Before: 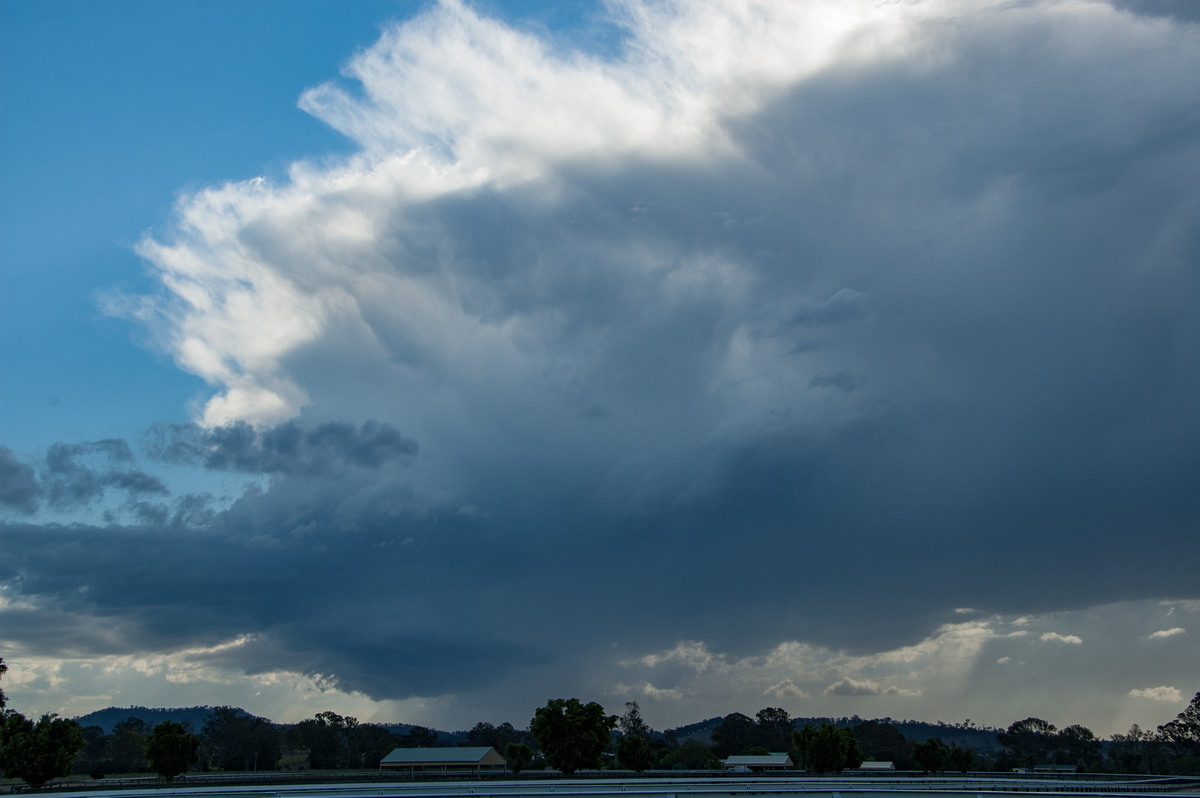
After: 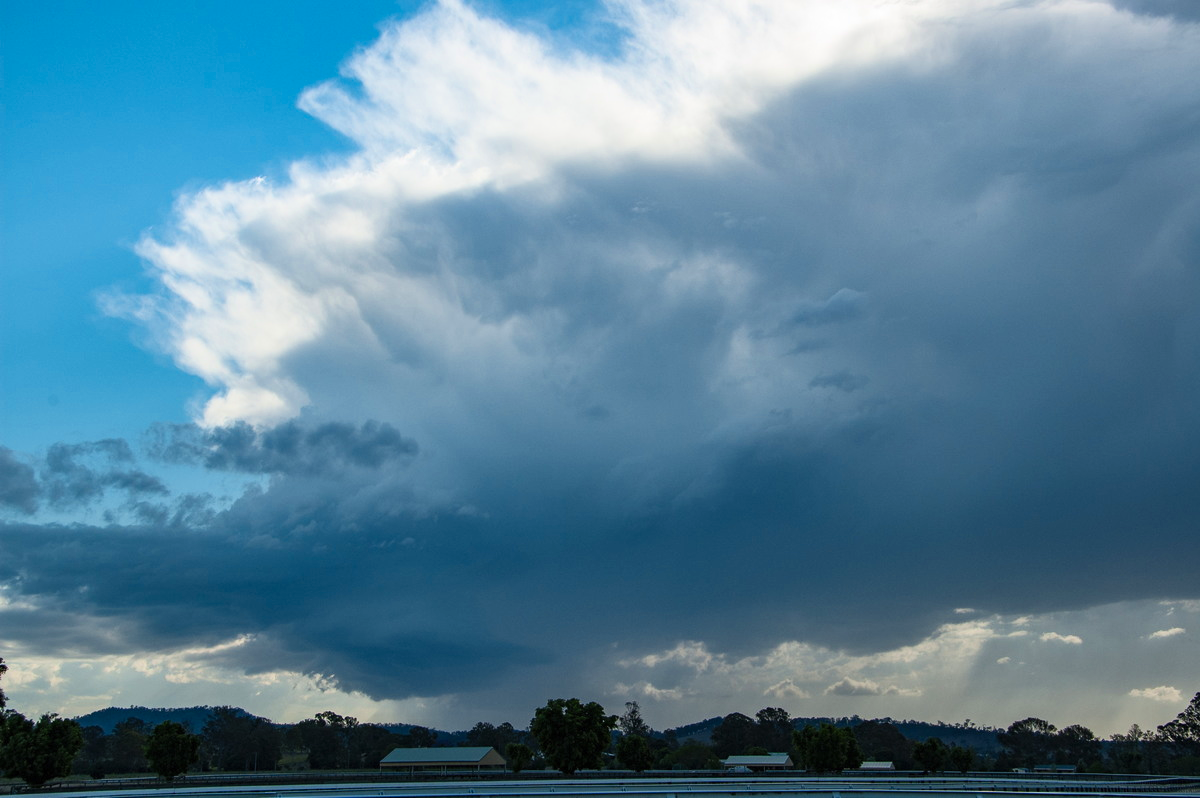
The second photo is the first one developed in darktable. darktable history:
contrast brightness saturation: contrast 0.204, brightness 0.156, saturation 0.218
color zones: curves: ch0 [(0, 0.5) (0.143, 0.5) (0.286, 0.5) (0.429, 0.5) (0.571, 0.5) (0.714, 0.476) (0.857, 0.5) (1, 0.5)]; ch2 [(0, 0.5) (0.143, 0.5) (0.286, 0.5) (0.429, 0.5) (0.571, 0.5) (0.714, 0.487) (0.857, 0.5) (1, 0.5)], mix 101.08%
